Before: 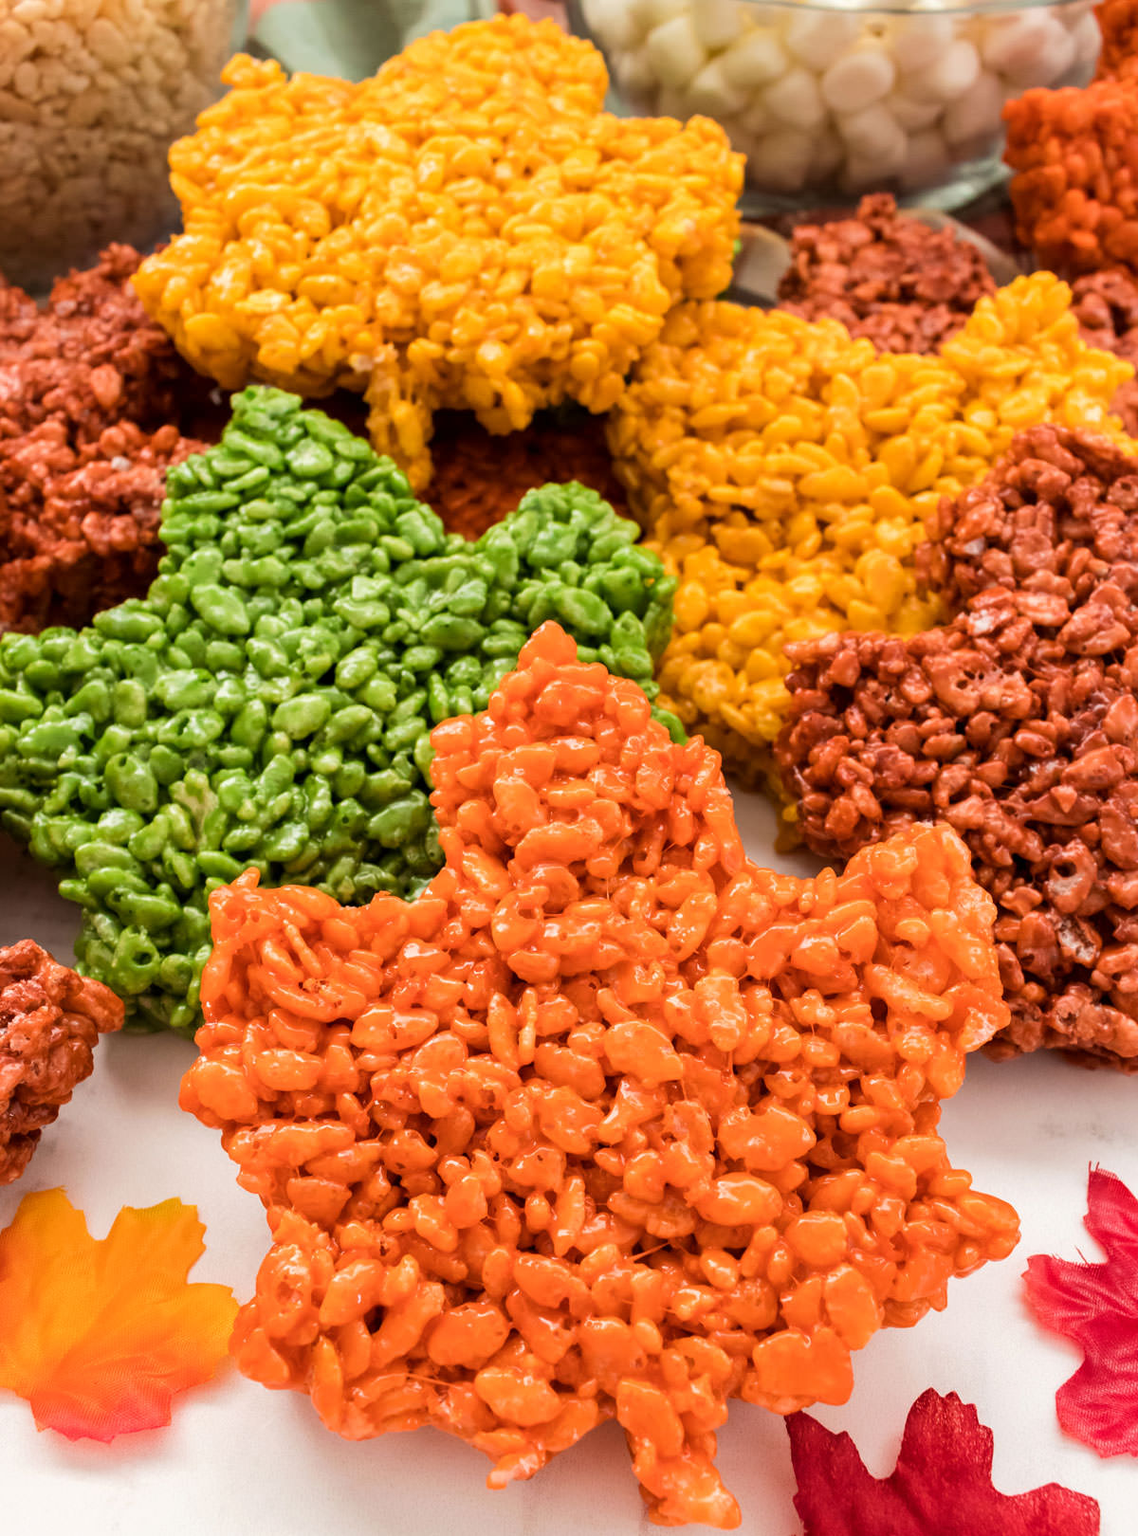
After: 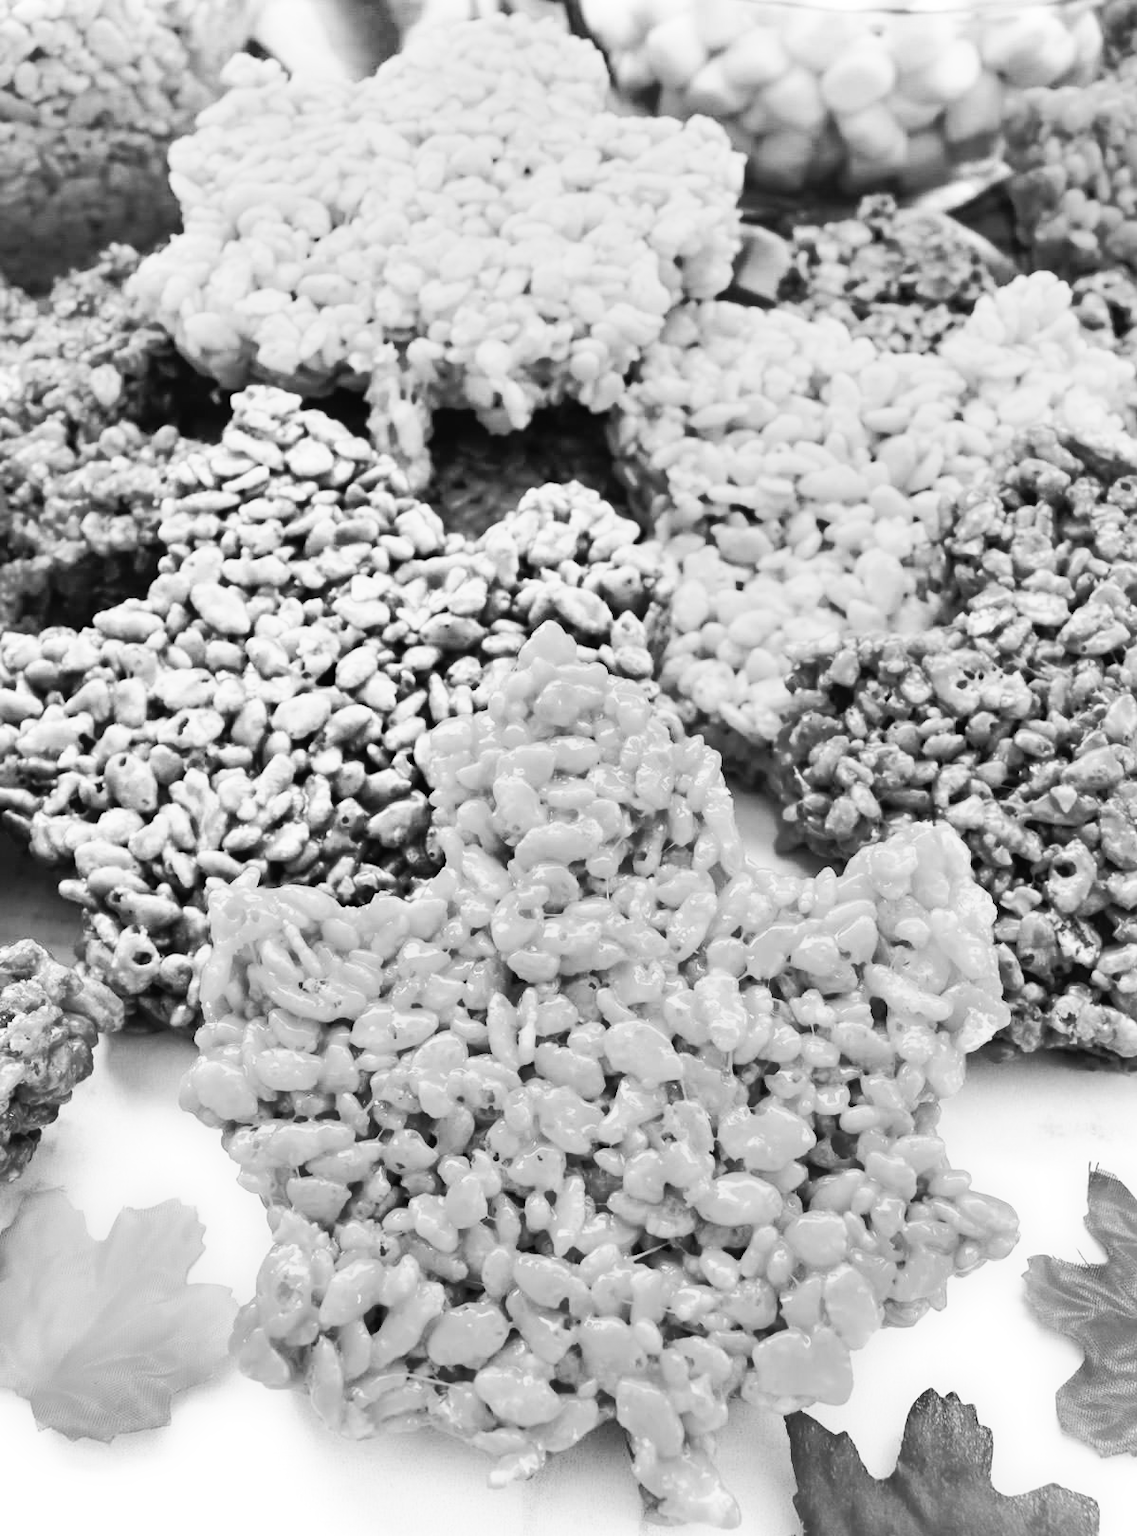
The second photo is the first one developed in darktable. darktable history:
monochrome: on, module defaults
tone curve: curves: ch0 [(0.003, 0.029) (0.188, 0.252) (0.46, 0.56) (0.608, 0.748) (0.871, 0.955) (1, 1)]; ch1 [(0, 0) (0.35, 0.356) (0.45, 0.453) (0.508, 0.515) (0.618, 0.634) (1, 1)]; ch2 [(0, 0) (0.456, 0.469) (0.5, 0.5) (0.634, 0.625) (1, 1)], color space Lab, independent channels, preserve colors none
base curve: curves: ch0 [(0, 0) (0.028, 0.03) (0.121, 0.232) (0.46, 0.748) (0.859, 0.968) (1, 1)], preserve colors none
white balance: red 1.029, blue 0.92
shadows and highlights: shadows 12, white point adjustment 1.2, soften with gaussian
rgb levels: mode RGB, independent channels, levels [[0, 0.5, 1], [0, 0.521, 1], [0, 0.536, 1]]
